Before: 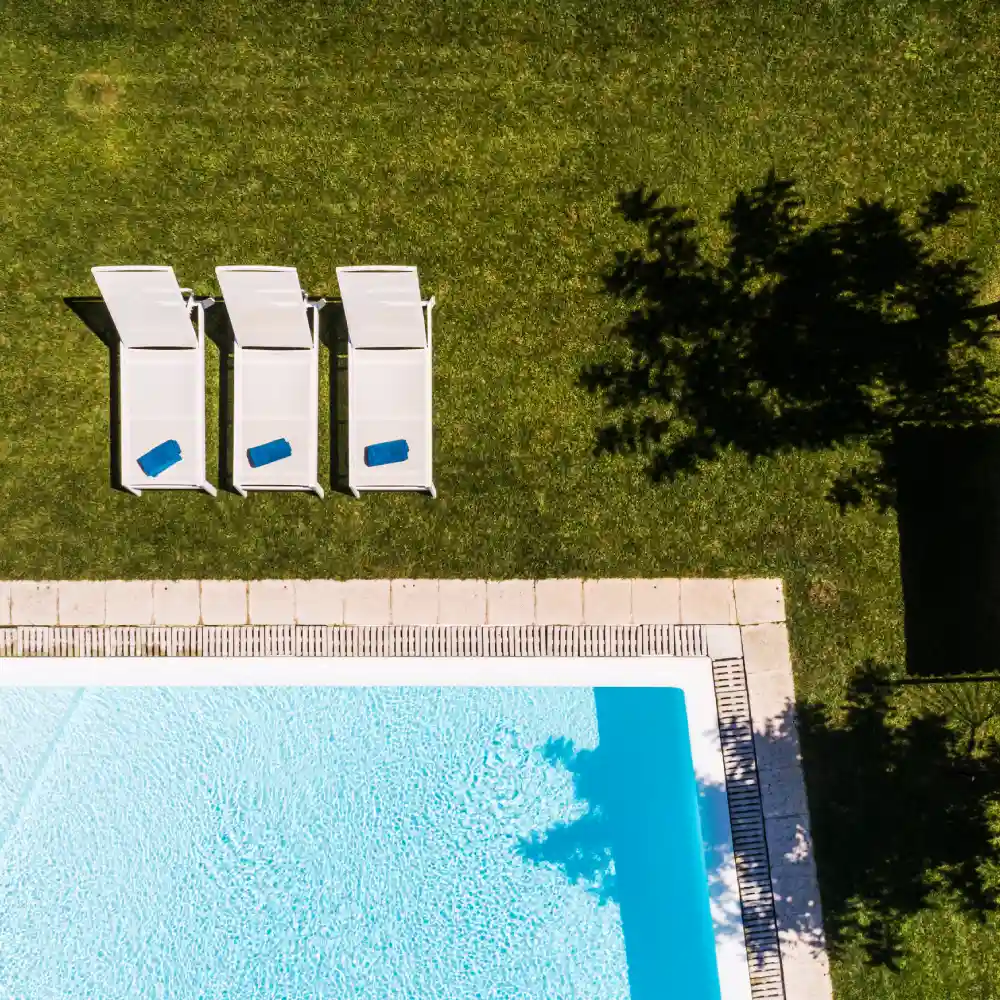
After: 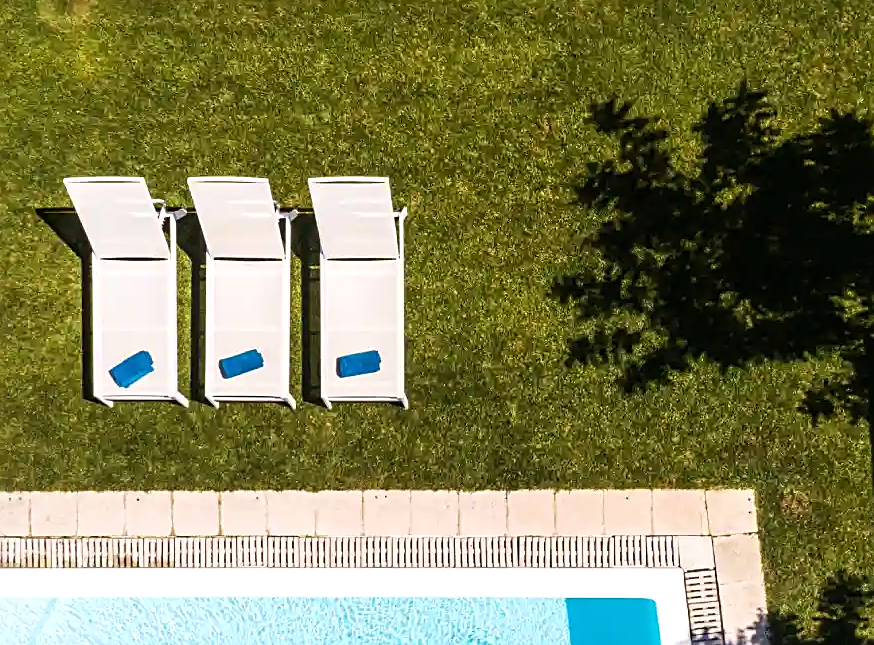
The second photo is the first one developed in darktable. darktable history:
sharpen: on, module defaults
exposure: black level correction 0, exposure 0.199 EV, compensate highlight preservation false
crop: left 2.882%, top 8.902%, right 9.644%, bottom 26.587%
